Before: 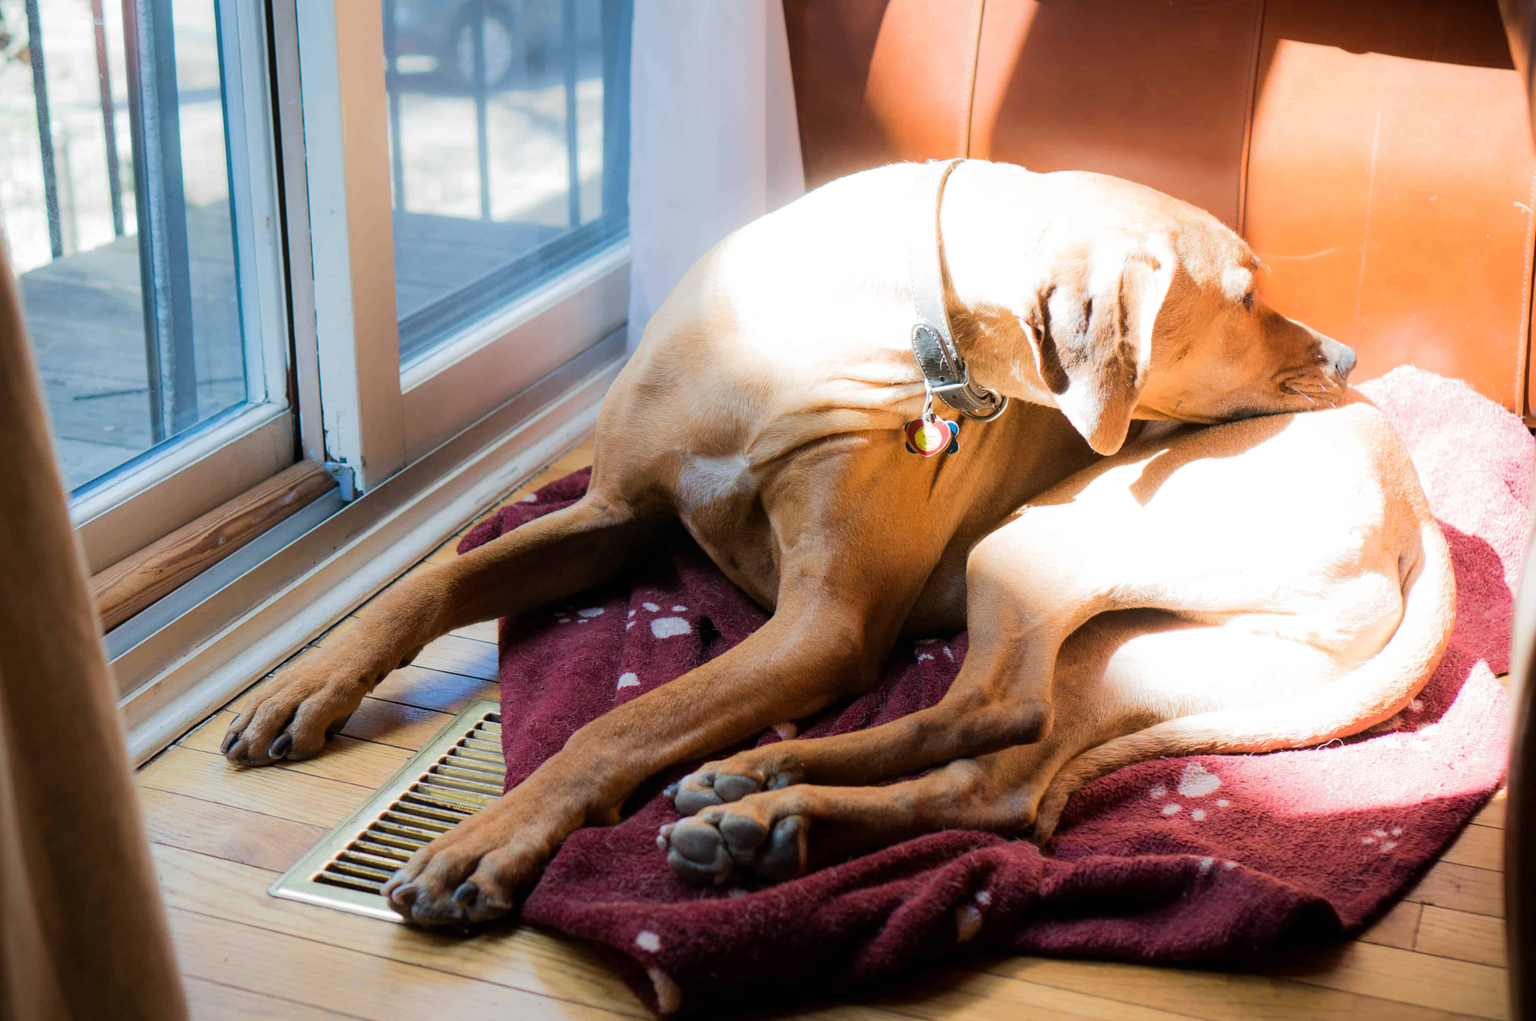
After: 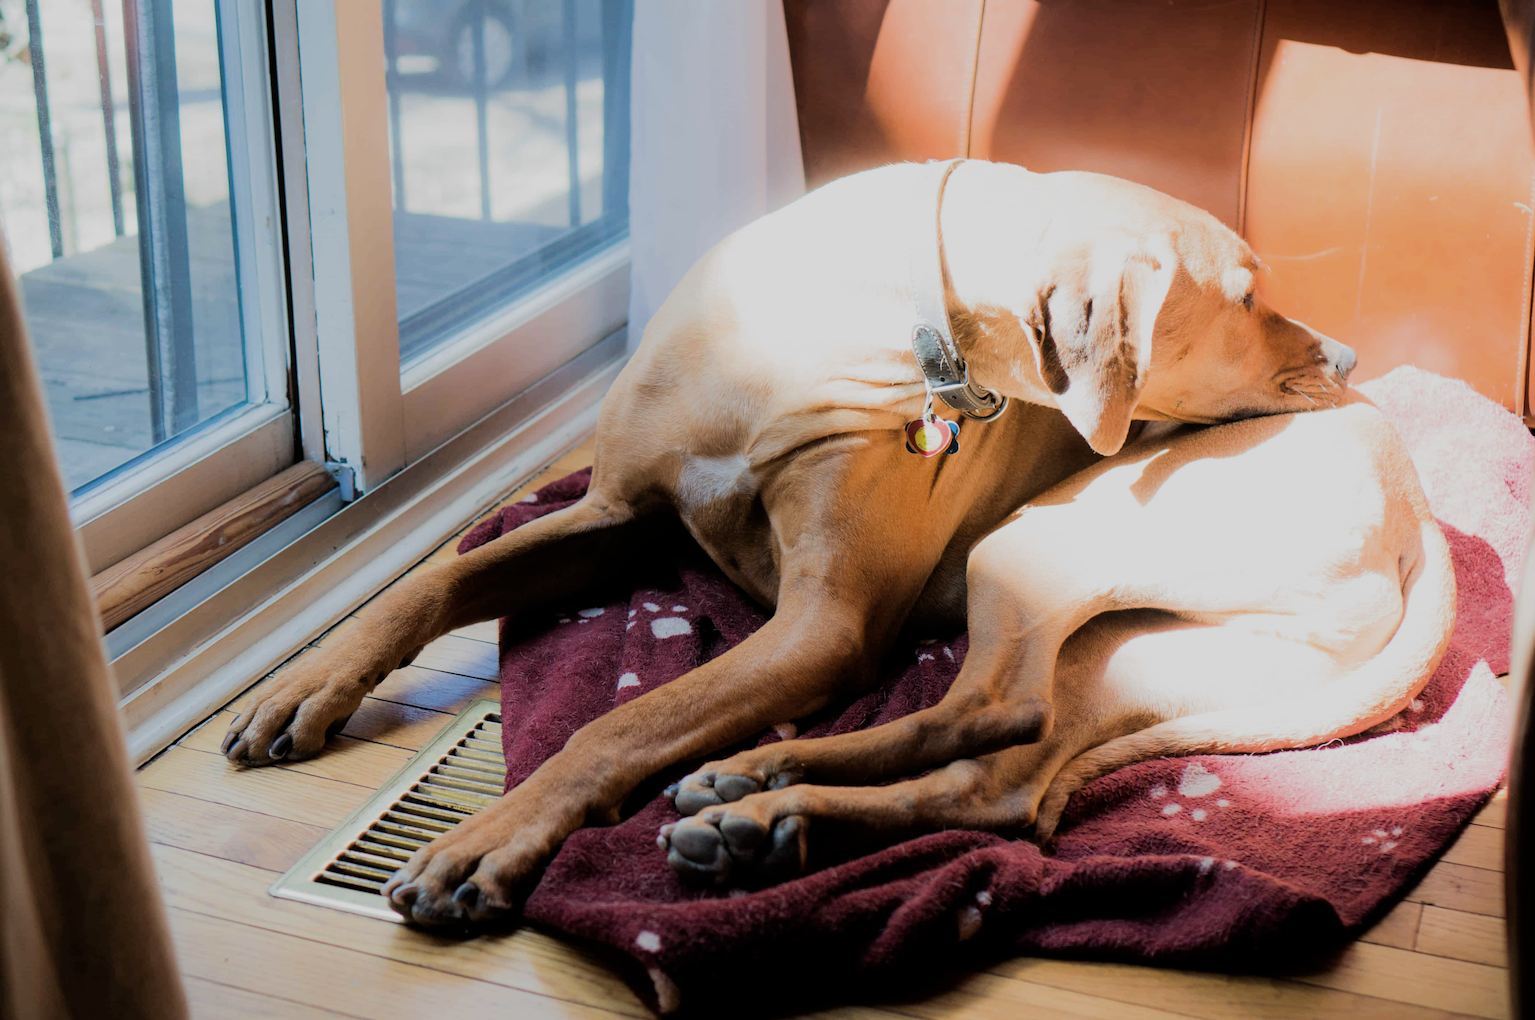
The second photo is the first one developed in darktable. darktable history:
contrast brightness saturation: saturation -0.1
filmic rgb: black relative exposure -7.65 EV, white relative exposure 4.56 EV, hardness 3.61, contrast 1.05
